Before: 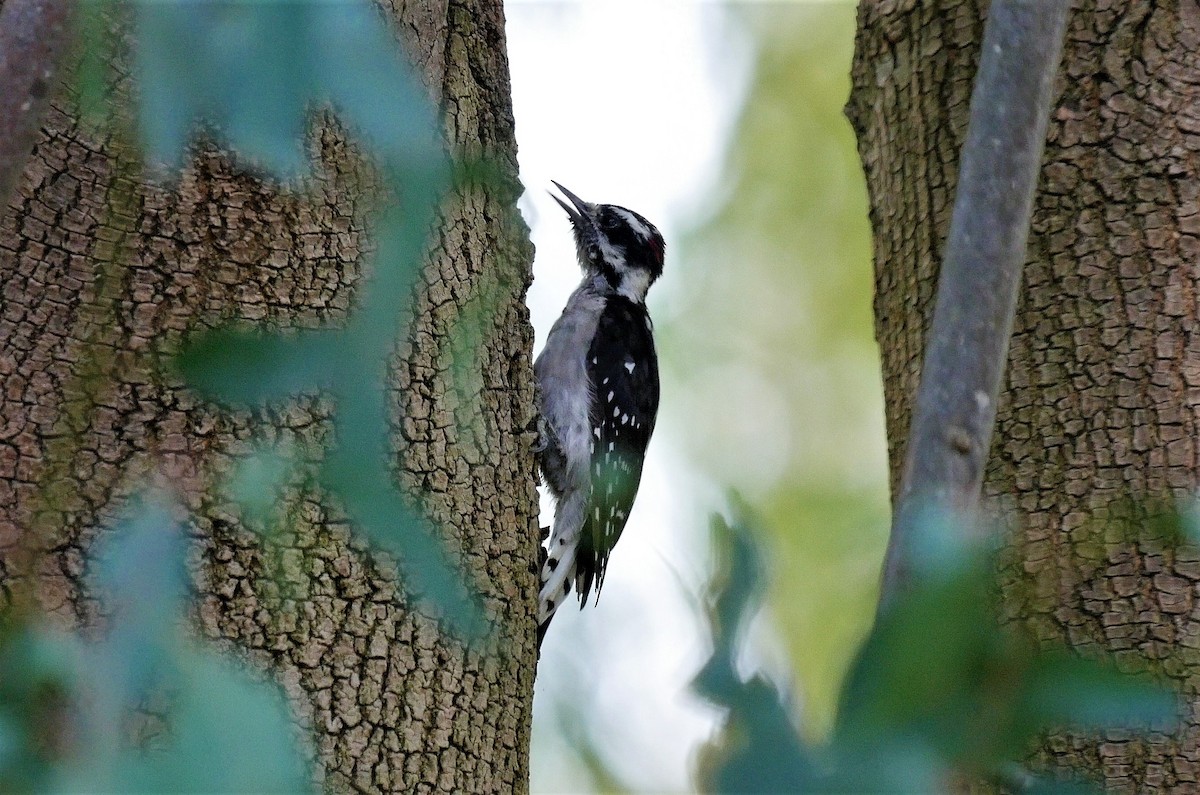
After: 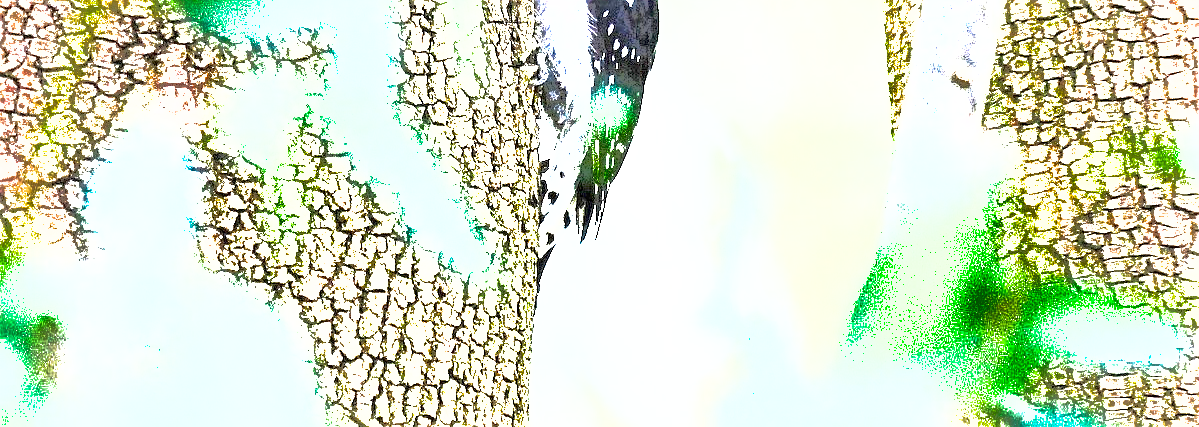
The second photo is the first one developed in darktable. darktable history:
crop and rotate: top 46.237%
shadows and highlights: shadows -19.91, highlights -73.15
exposure: black level correction 0, exposure 4 EV, compensate exposure bias true, compensate highlight preservation false
sharpen: on, module defaults
